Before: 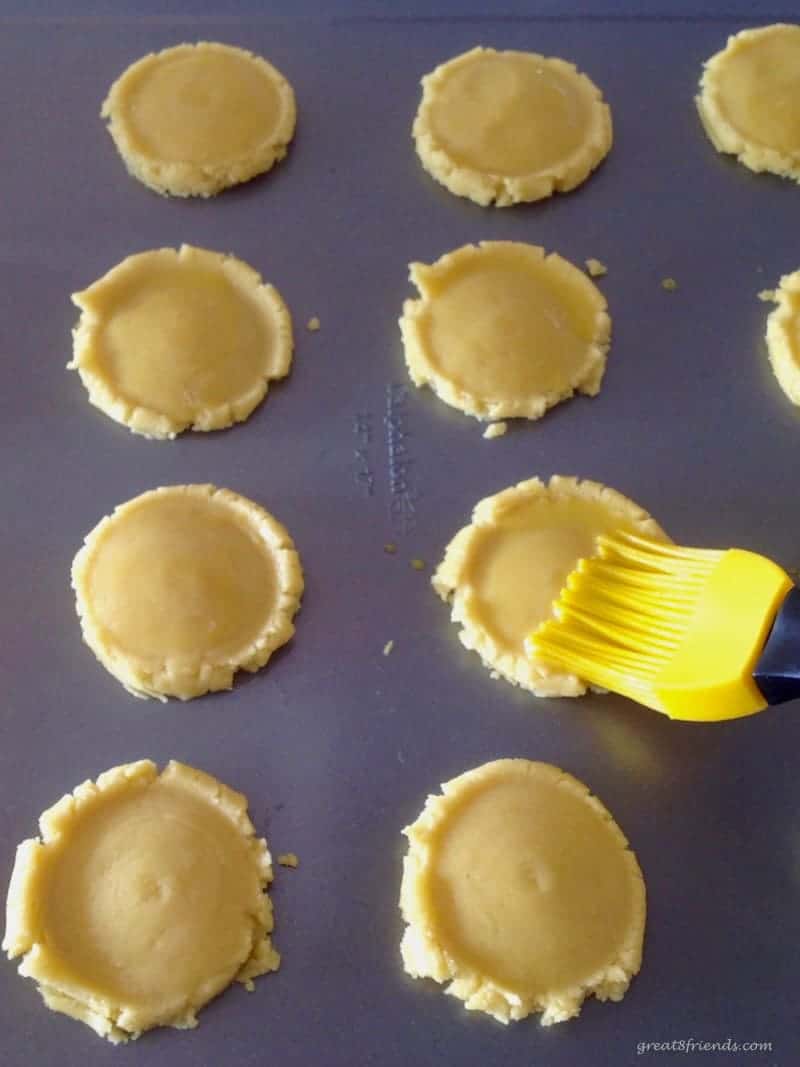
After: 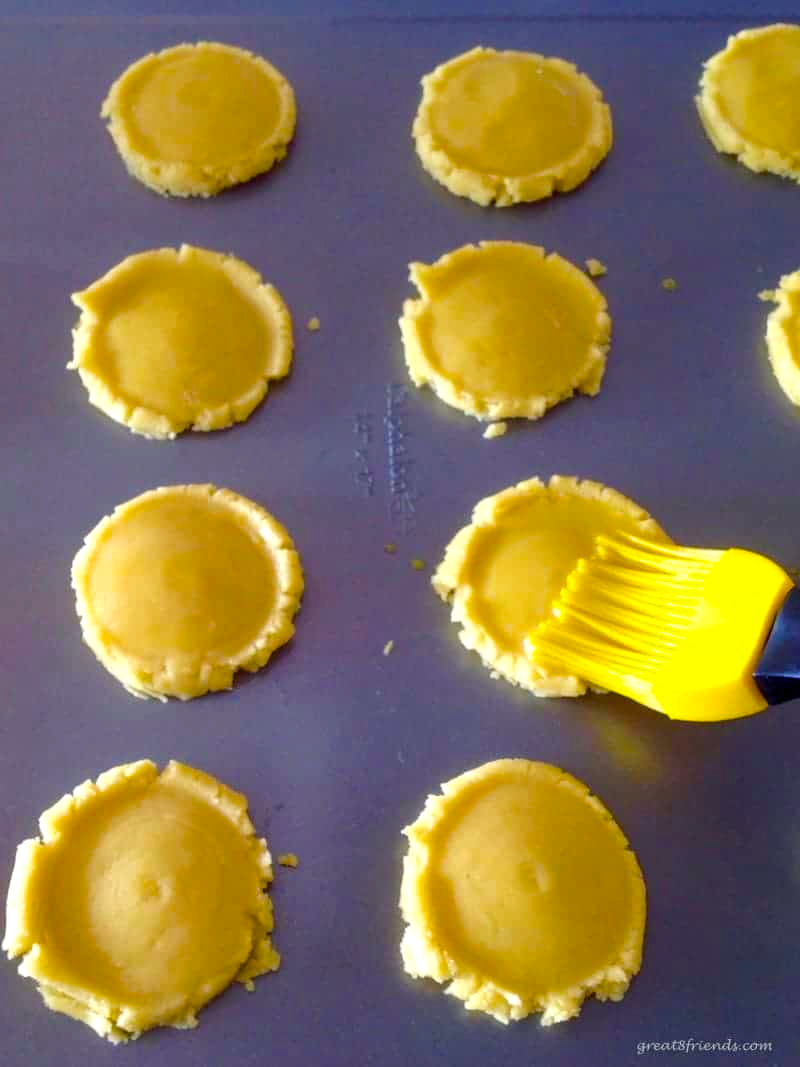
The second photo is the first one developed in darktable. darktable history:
color balance rgb: shadows lift › chroma 2.055%, shadows lift › hue 247.93°, perceptual saturation grading › global saturation 35.723%, perceptual saturation grading › shadows 35.261%, perceptual brilliance grading › highlights 7.479%, perceptual brilliance grading › mid-tones 3.95%, perceptual brilliance grading › shadows 1.635%
